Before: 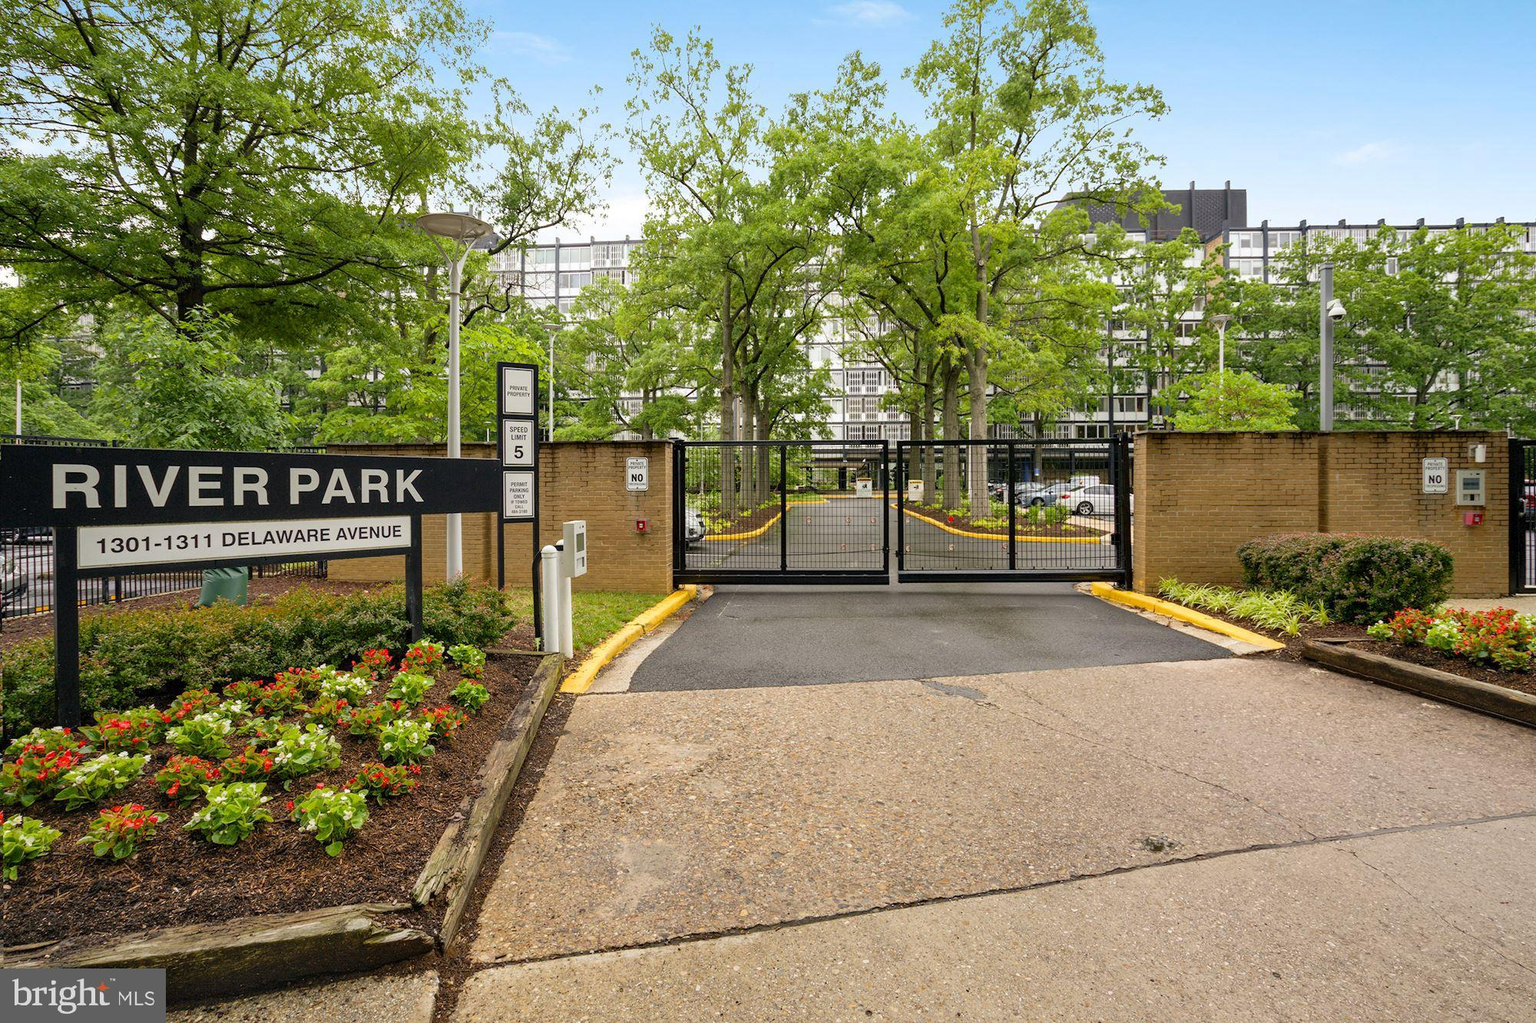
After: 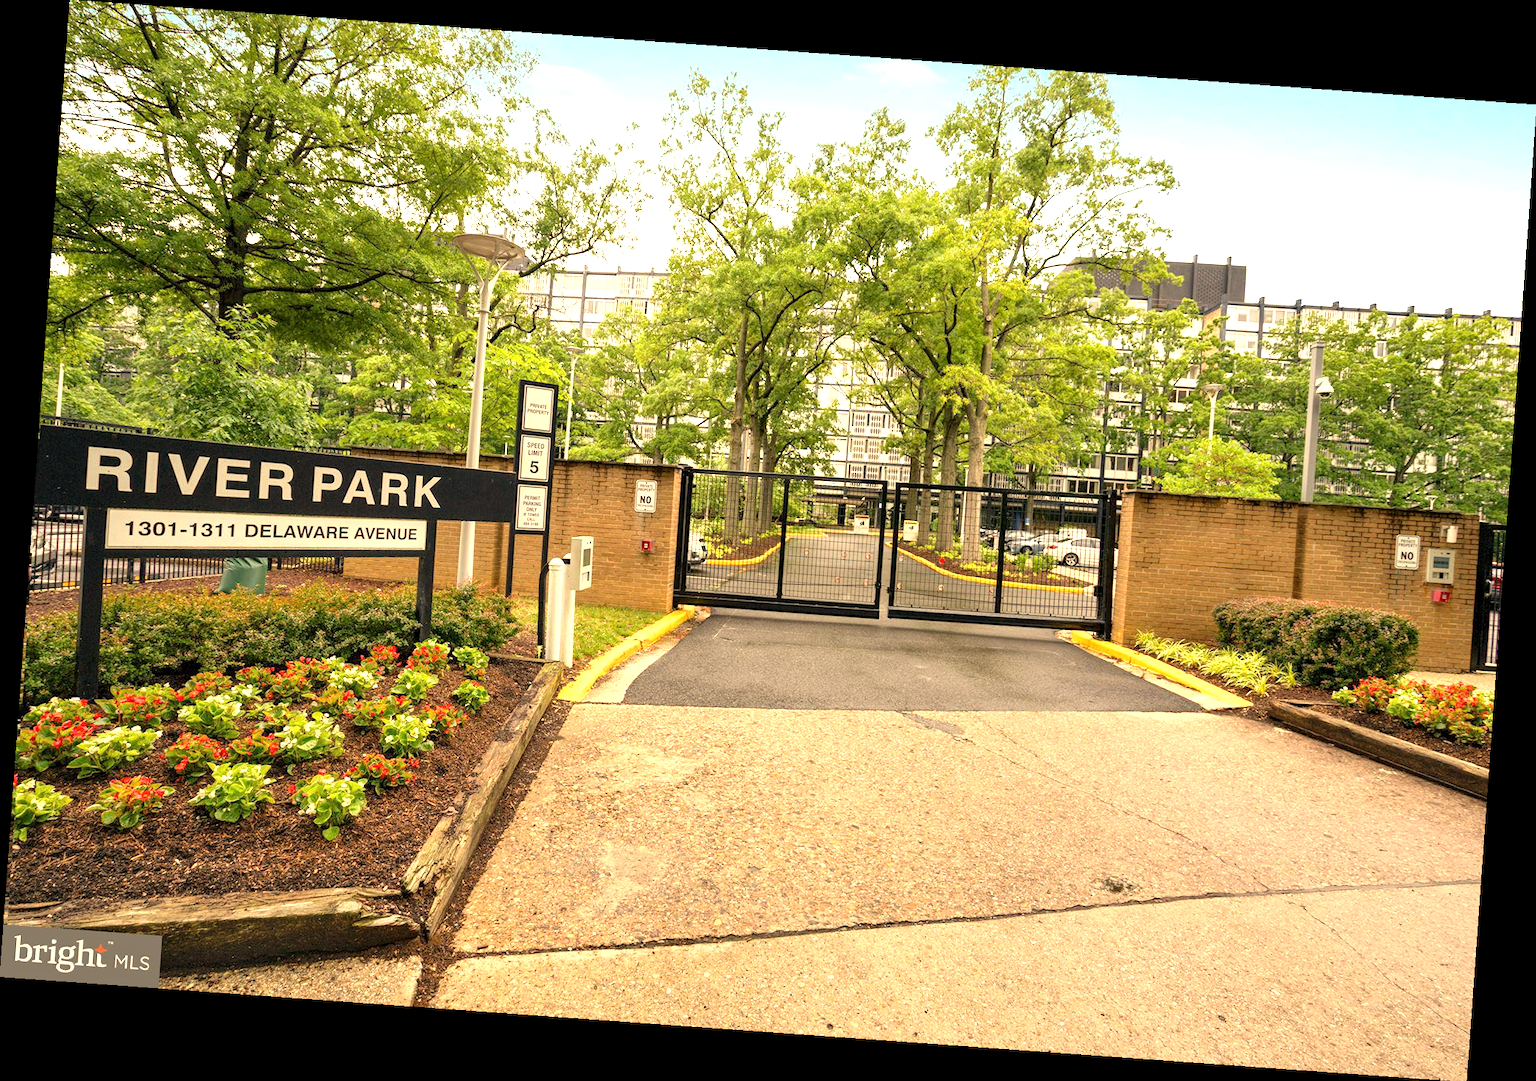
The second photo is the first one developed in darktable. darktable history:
local contrast: highlights 100%, shadows 100%, detail 120%, midtone range 0.2
exposure: exposure 0.785 EV, compensate highlight preservation false
rotate and perspective: rotation 4.1°, automatic cropping off
white balance: red 1.123, blue 0.83
